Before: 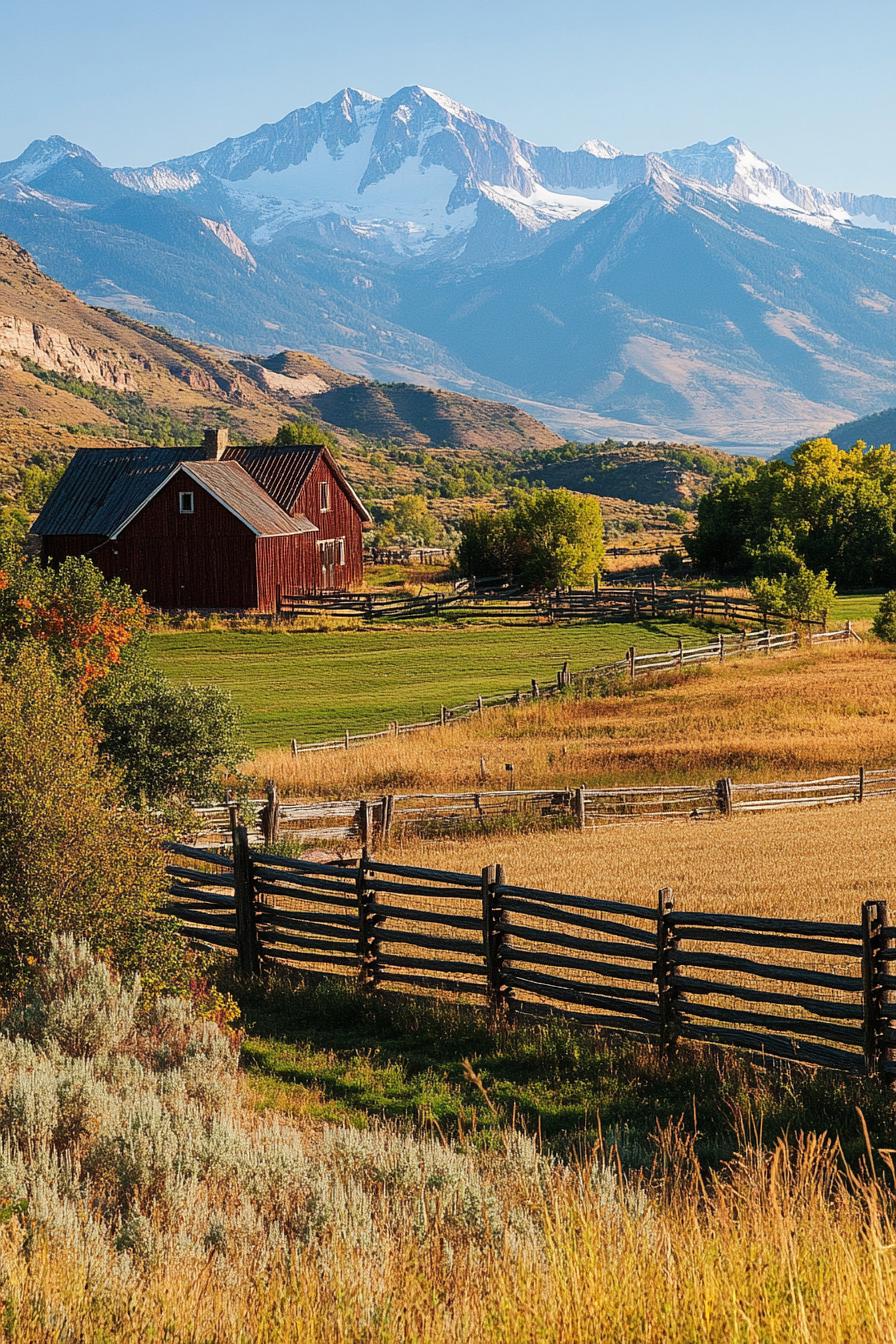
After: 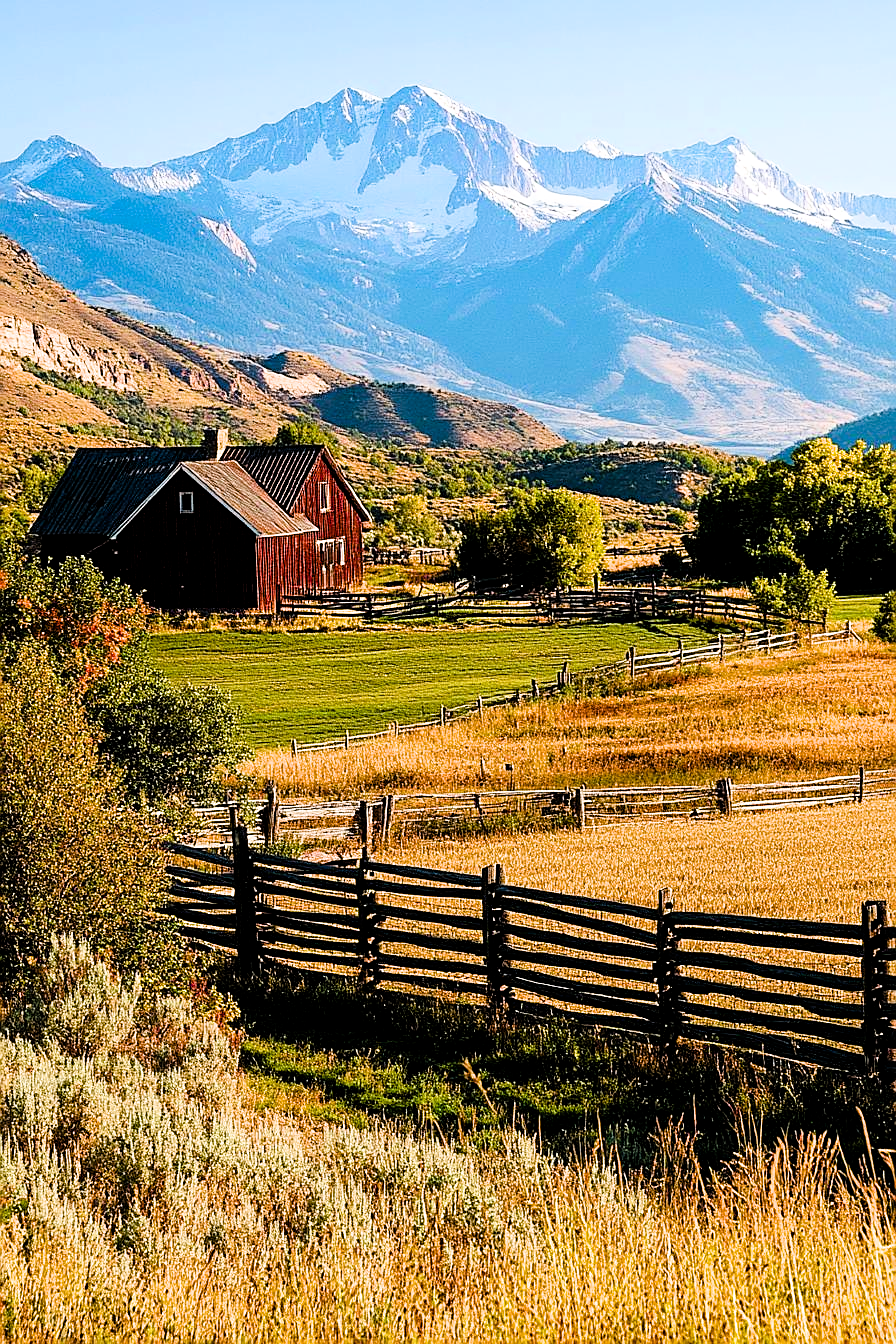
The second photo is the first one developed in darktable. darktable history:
color balance rgb: highlights gain › chroma 0.206%, highlights gain › hue 330.04°, perceptual saturation grading › global saturation 23.298%, perceptual saturation grading › highlights -24.521%, perceptual saturation grading › mid-tones 24.54%, perceptual saturation grading › shadows 40.197%, perceptual brilliance grading › highlights 7.542%, perceptual brilliance grading › mid-tones 3.237%, perceptual brilliance grading › shadows 2.151%, global vibrance 20%
filmic rgb: middle gray luminance 8.69%, black relative exposure -6.28 EV, white relative exposure 2.72 EV, threshold 3.04 EV, target black luminance 0%, hardness 4.77, latitude 74.05%, contrast 1.339, shadows ↔ highlights balance 9.86%, enable highlight reconstruction true
sharpen: amount 0.496
exposure: black level correction 0.001, exposure 0.145 EV, compensate highlight preservation false
